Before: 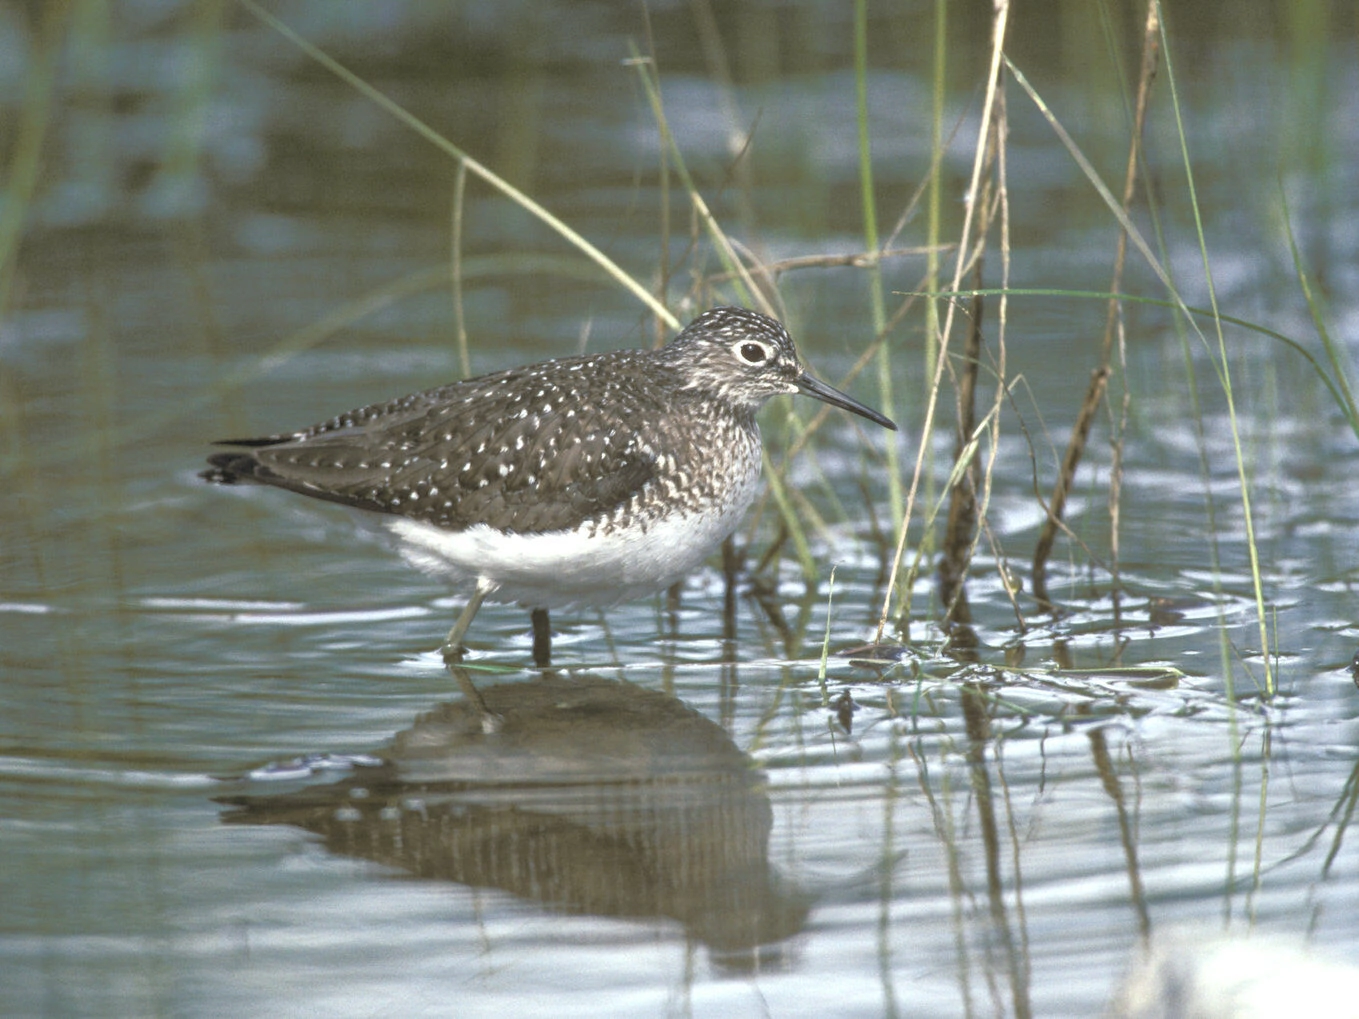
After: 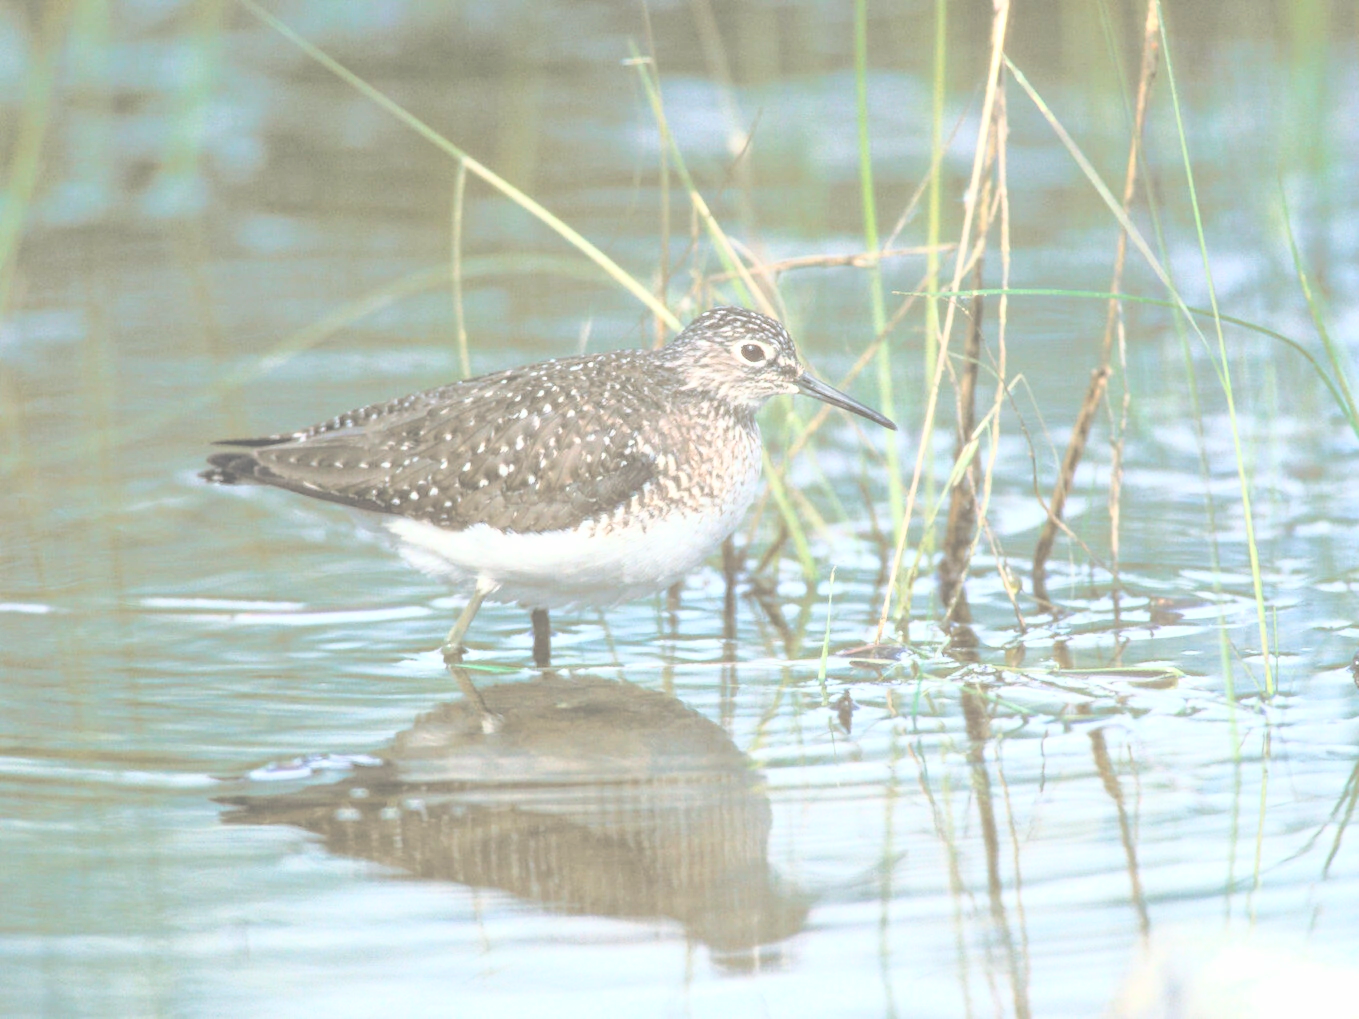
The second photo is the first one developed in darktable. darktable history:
base curve: curves: ch0 [(0, 0) (0.018, 0.026) (0.143, 0.37) (0.33, 0.731) (0.458, 0.853) (0.735, 0.965) (0.905, 0.986) (1, 1)]
exposure: black level correction -0.062, exposure -0.05 EV, compensate highlight preservation false
